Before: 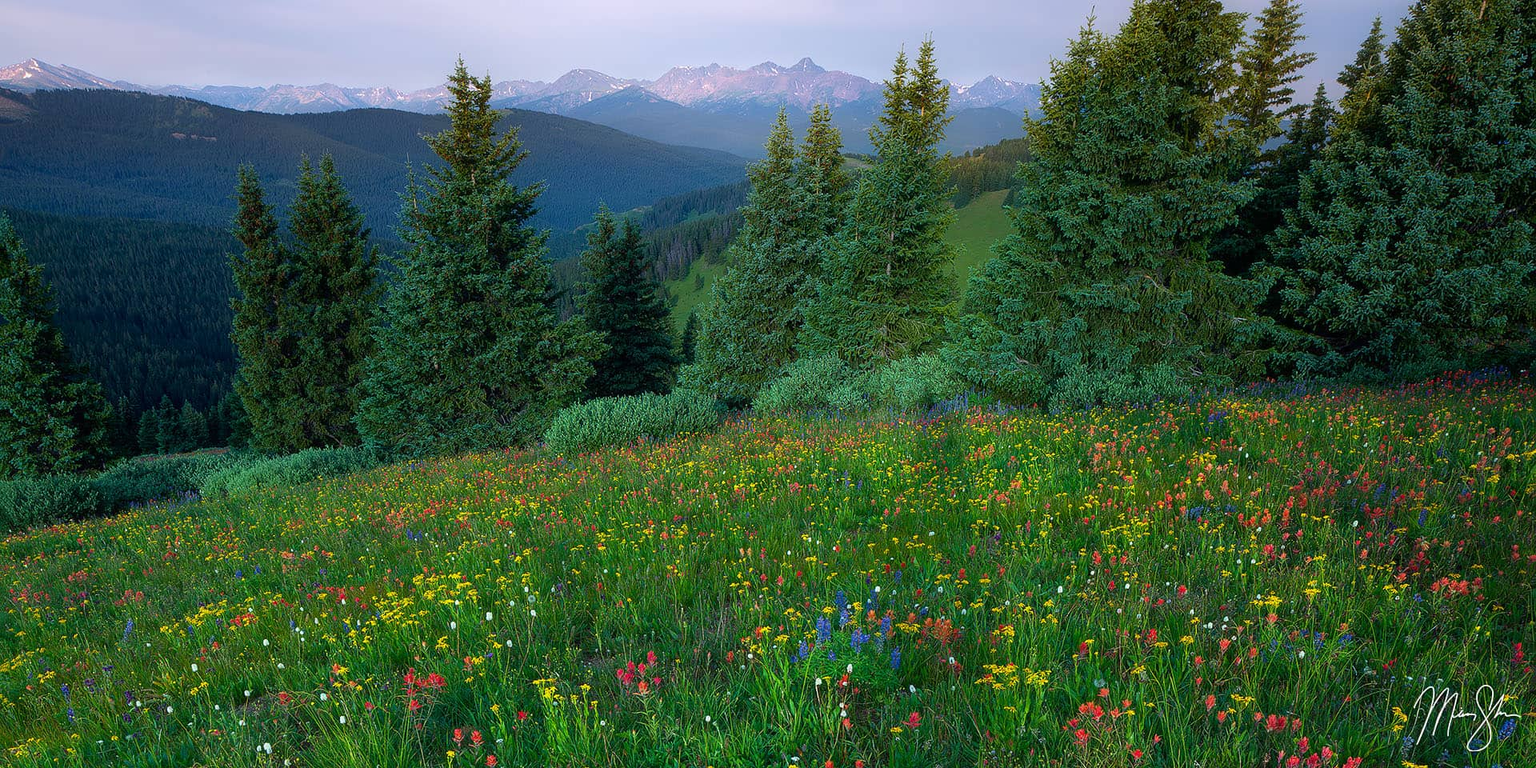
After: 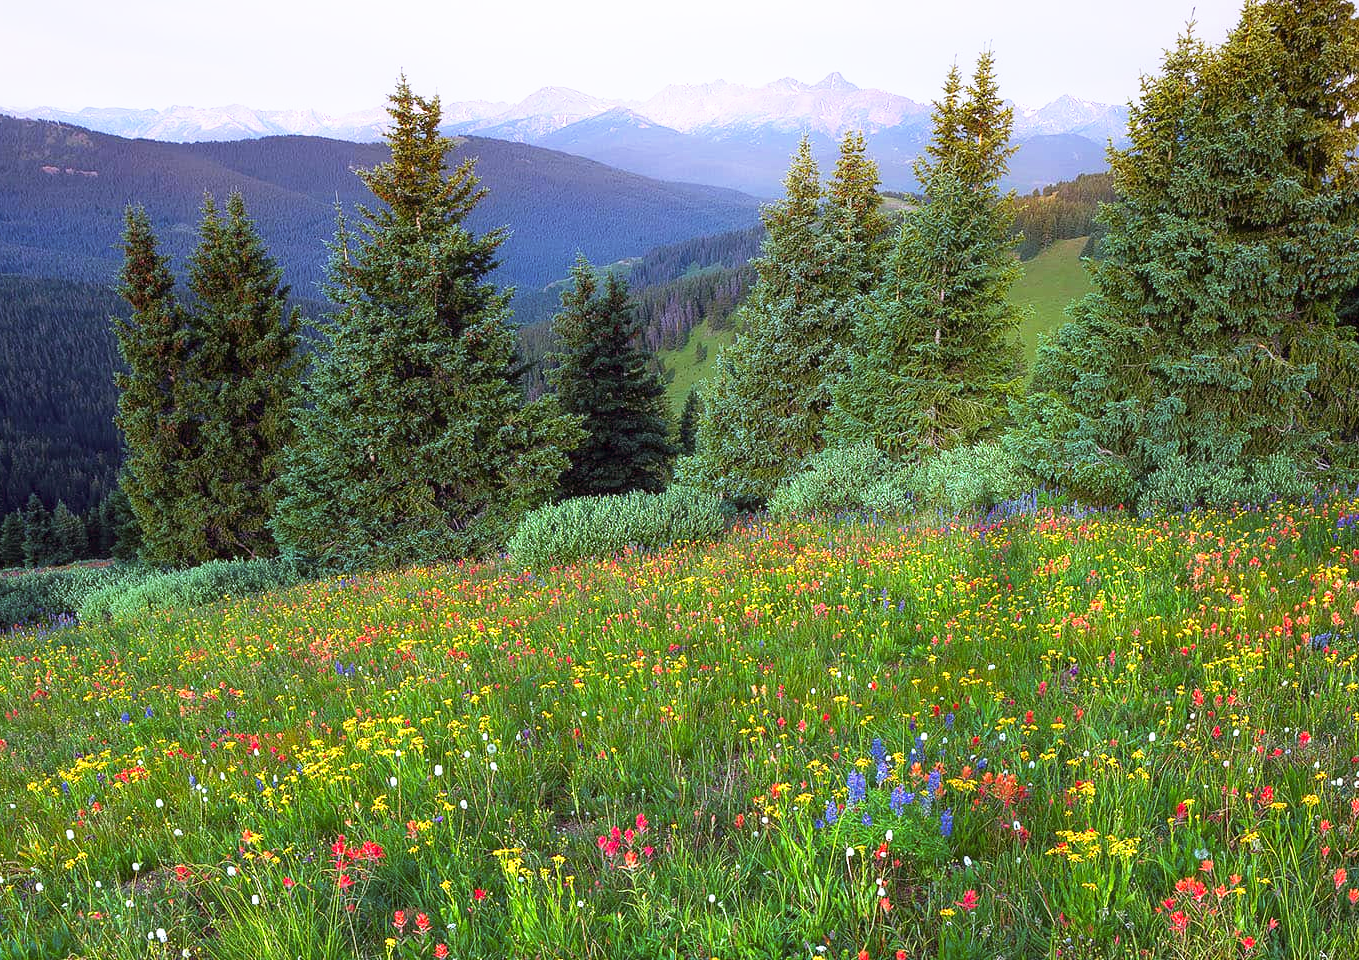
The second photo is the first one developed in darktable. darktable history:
white balance: red 0.967, blue 1.049
crop and rotate: left 9.061%, right 20.142%
base curve: curves: ch0 [(0, 0) (0.495, 0.917) (1, 1)], preserve colors none
rgb levels: mode RGB, independent channels, levels [[0, 0.474, 1], [0, 0.5, 1], [0, 0.5, 1]]
